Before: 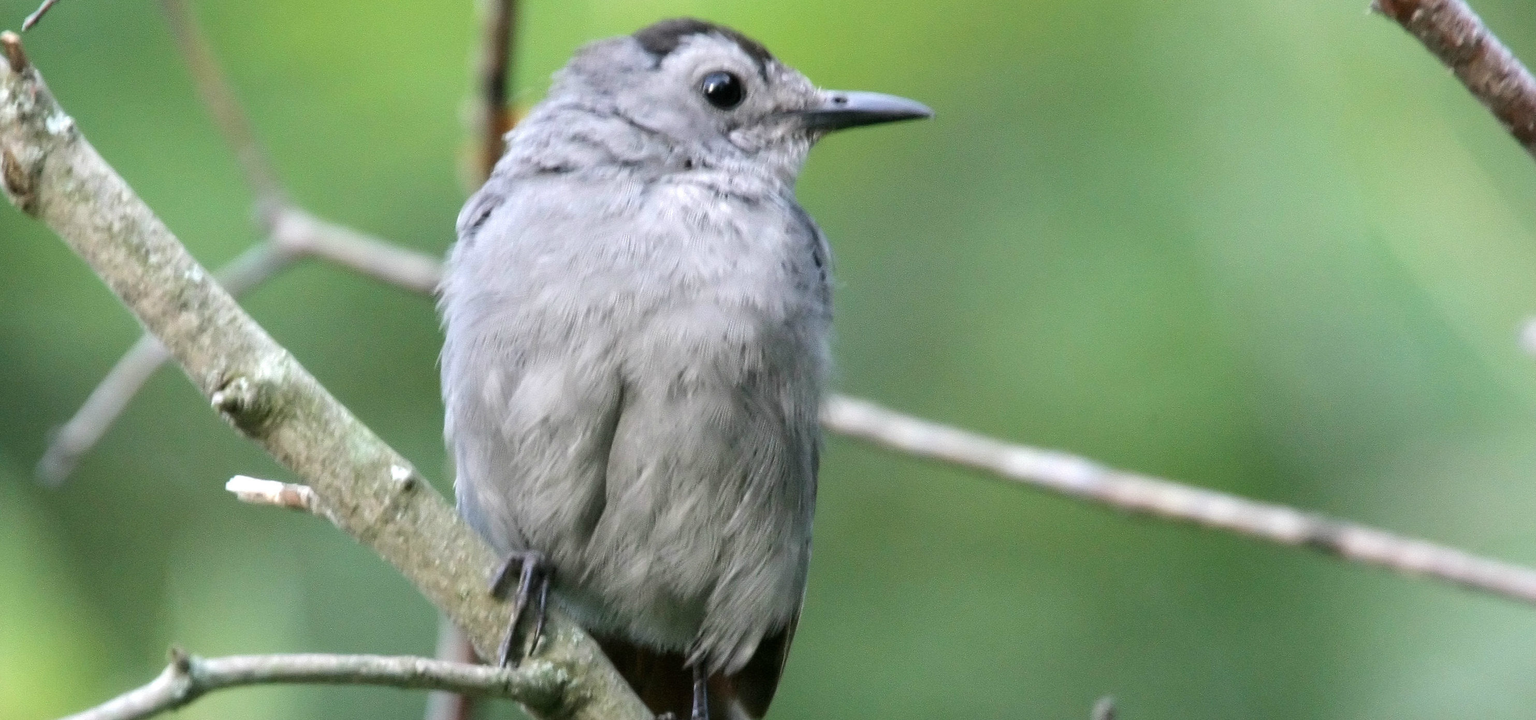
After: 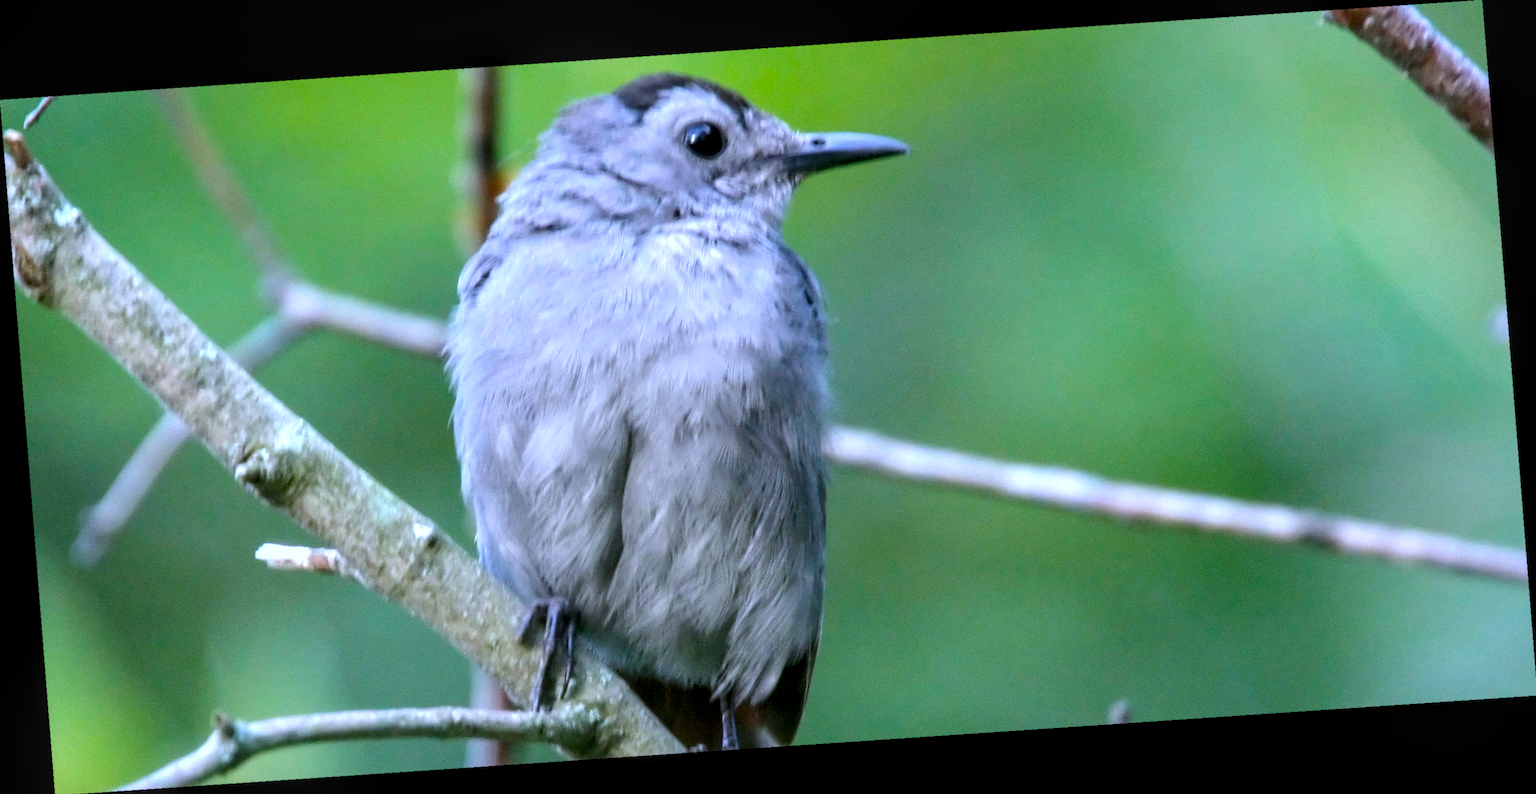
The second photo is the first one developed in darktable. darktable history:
white balance: red 0.967, blue 1.119, emerald 0.756
color balance rgb: linear chroma grading › global chroma 15%, perceptual saturation grading › global saturation 30%
local contrast: detail 130%
levels: mode automatic
rotate and perspective: rotation -4.2°, shear 0.006, automatic cropping off
lowpass: radius 0.5, unbound 0
color calibration: x 0.355, y 0.367, temperature 4700.38 K
